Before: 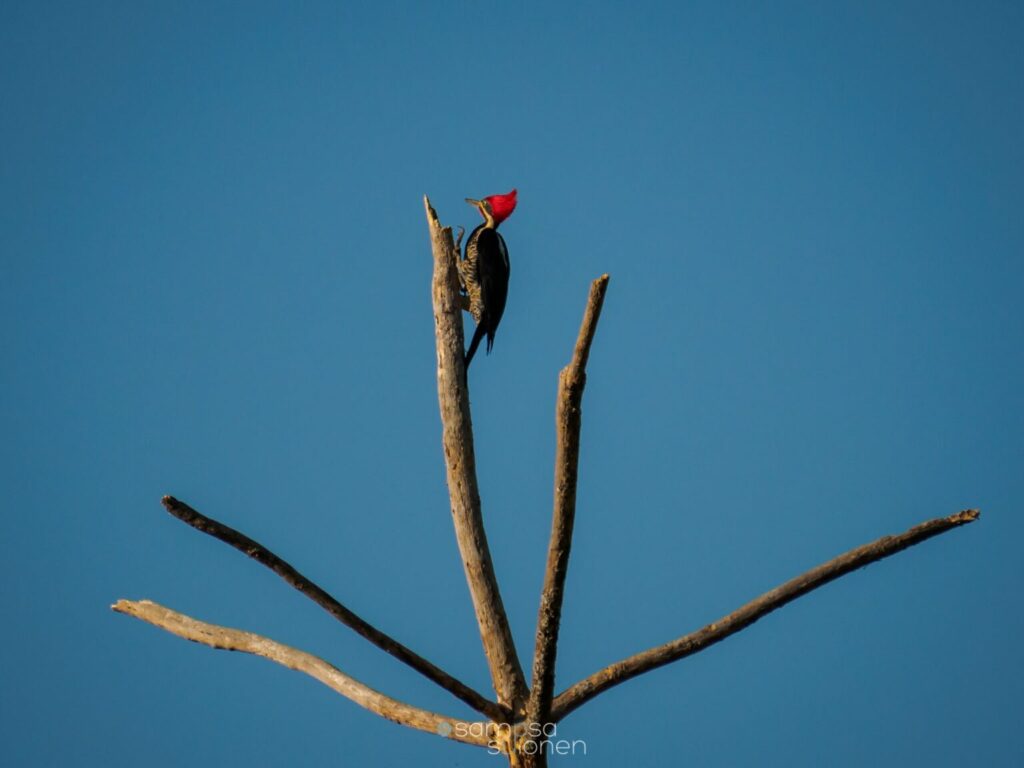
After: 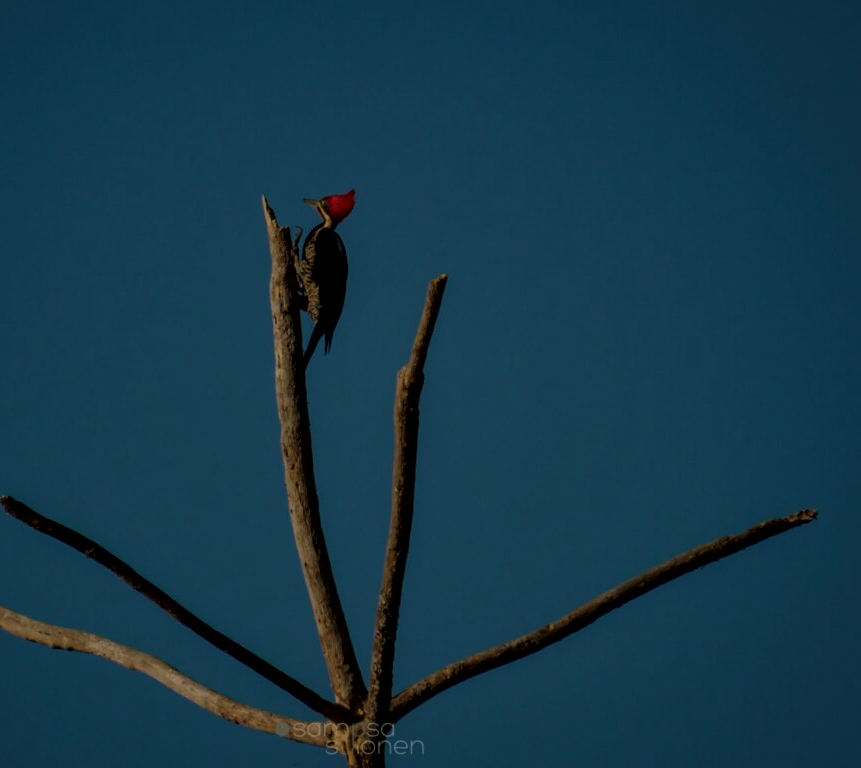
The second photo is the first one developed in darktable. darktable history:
crop: left 15.861%
local contrast: mode bilateral grid, contrast 20, coarseness 49, detail 144%, midtone range 0.2
velvia: on, module defaults
exposure: exposure -1.993 EV, compensate highlight preservation false
